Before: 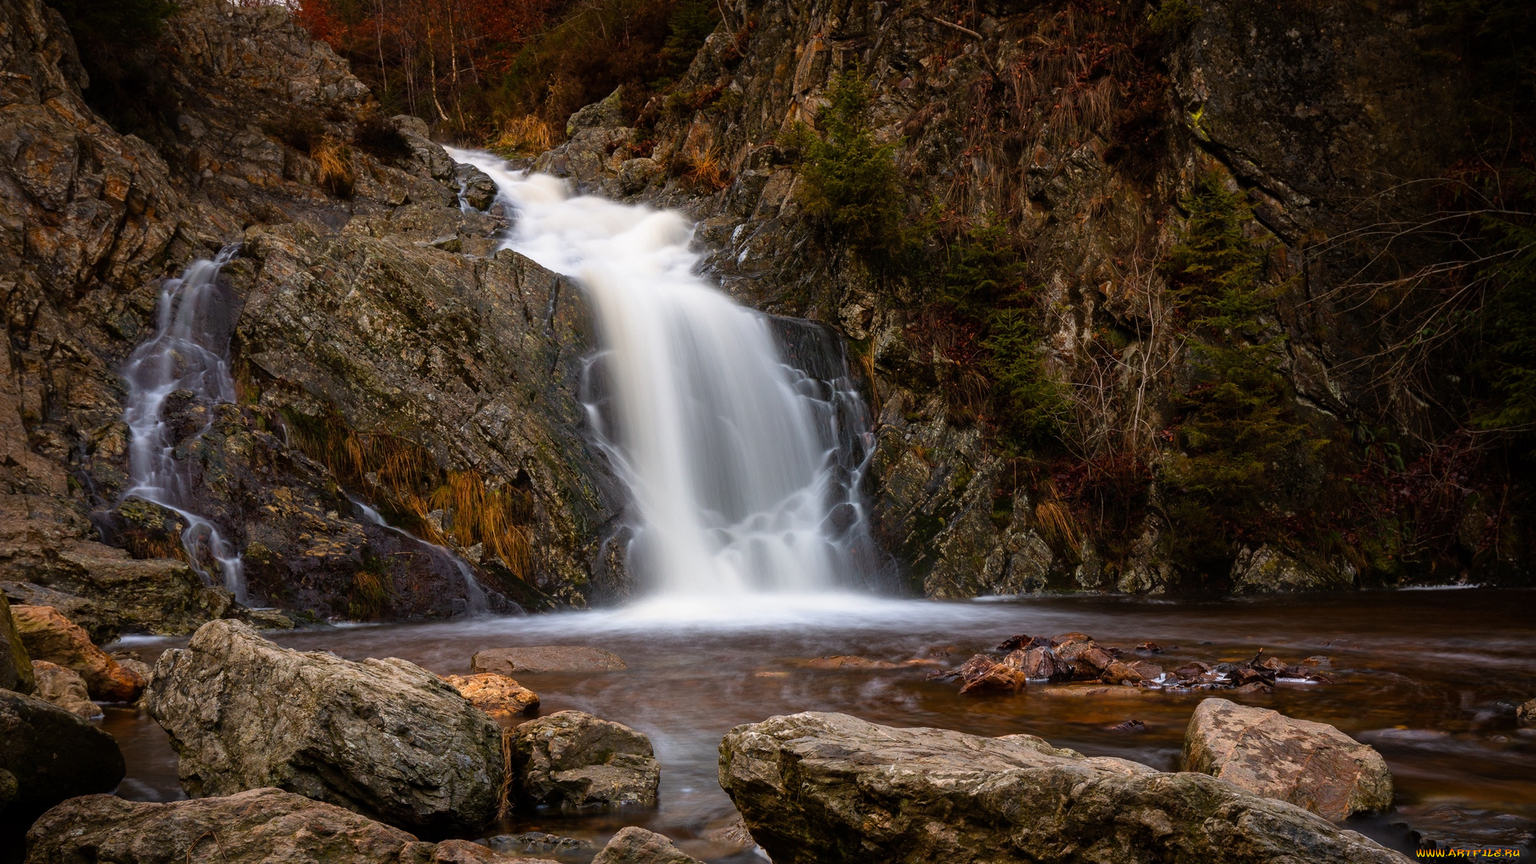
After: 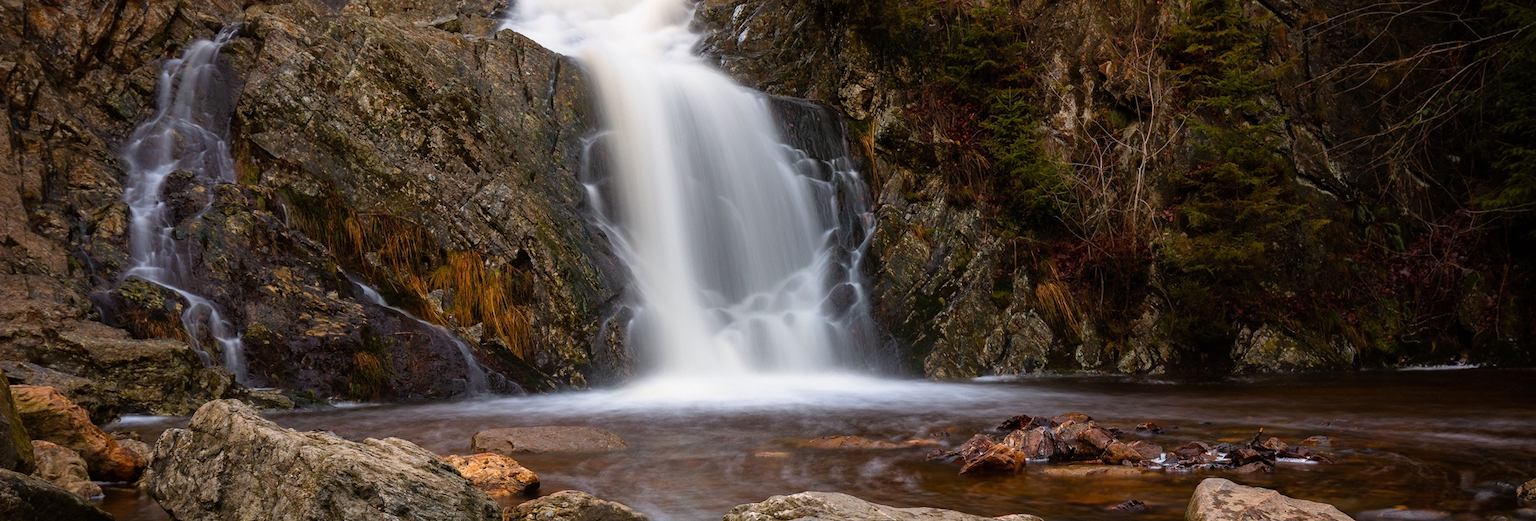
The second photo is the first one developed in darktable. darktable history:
crop and rotate: top 25.599%, bottom 13.995%
